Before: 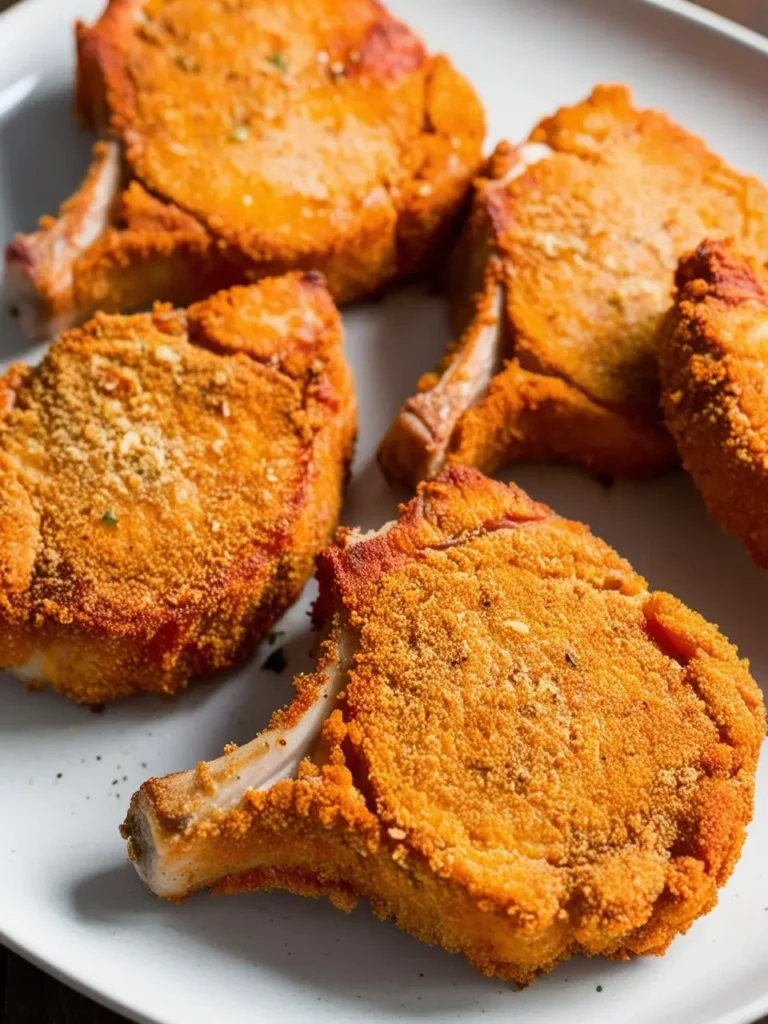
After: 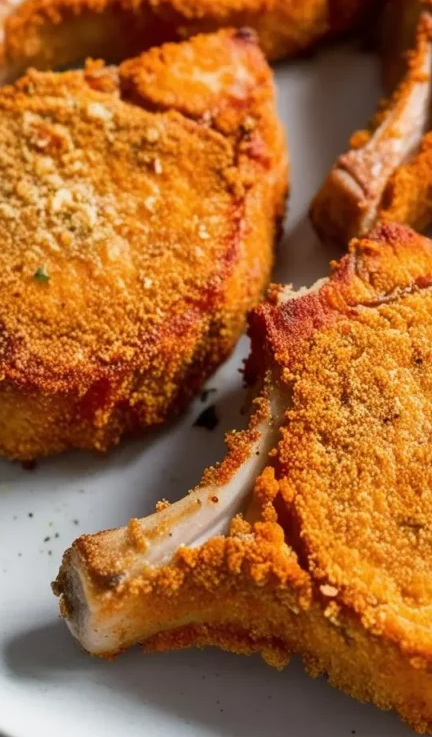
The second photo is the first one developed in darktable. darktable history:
crop: left 8.859%, top 23.805%, right 34.838%, bottom 4.178%
